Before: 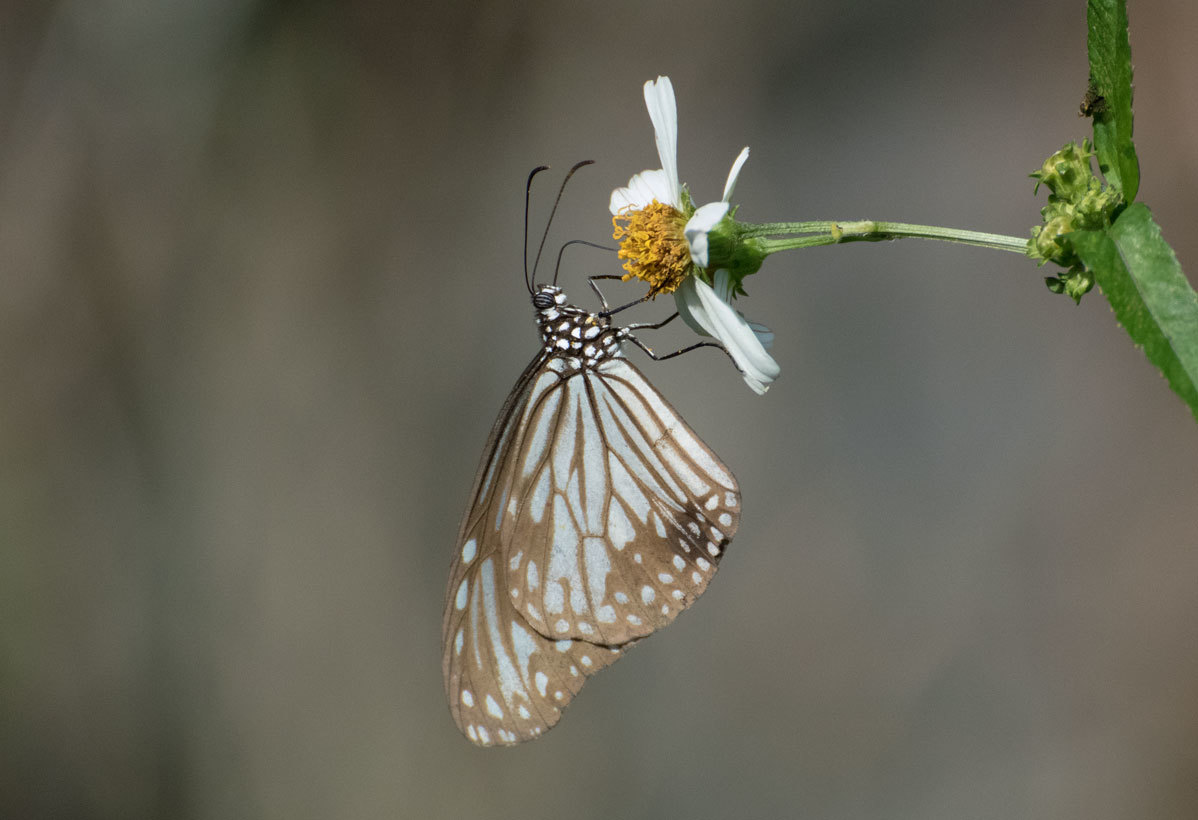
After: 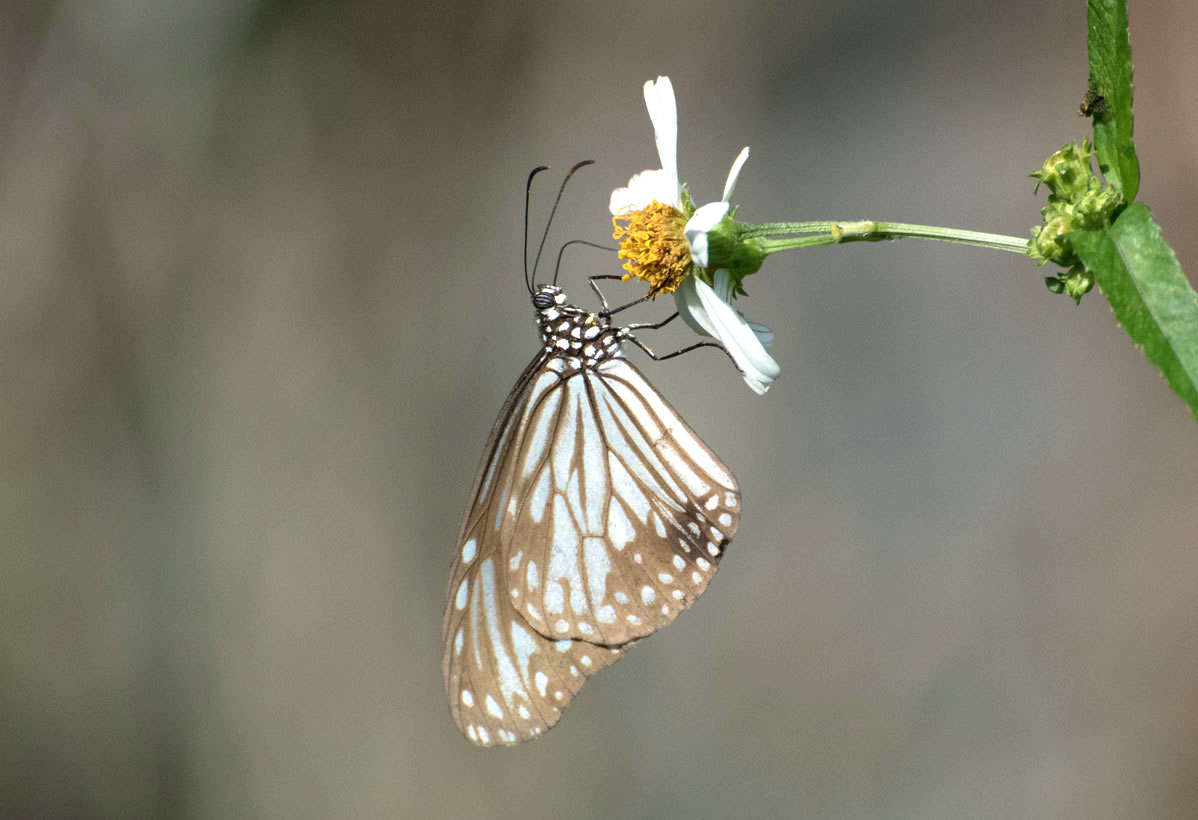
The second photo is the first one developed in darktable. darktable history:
exposure: exposure 0.659 EV, compensate exposure bias true, compensate highlight preservation false
